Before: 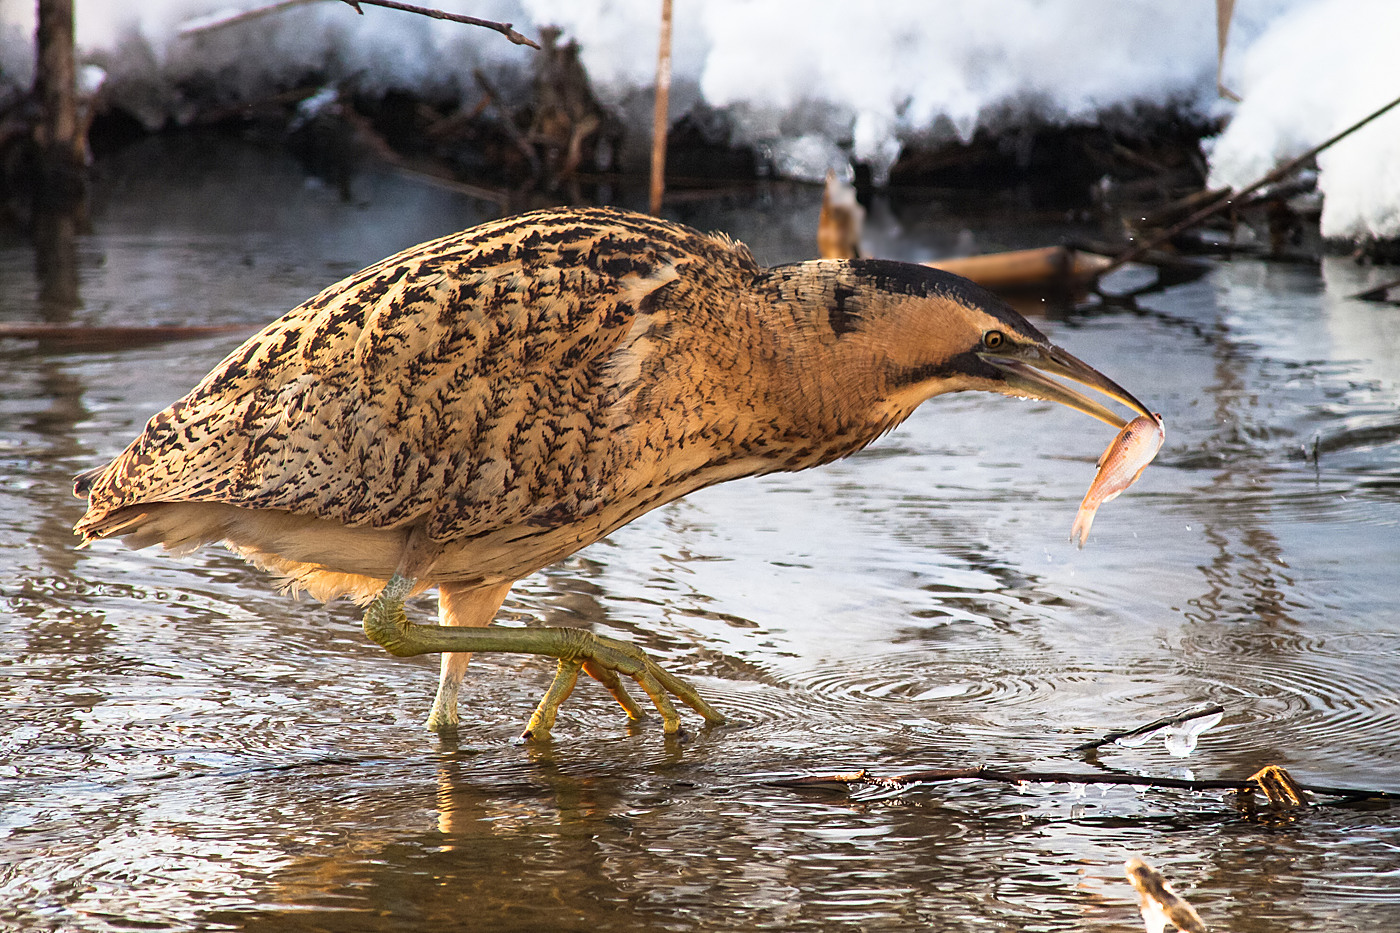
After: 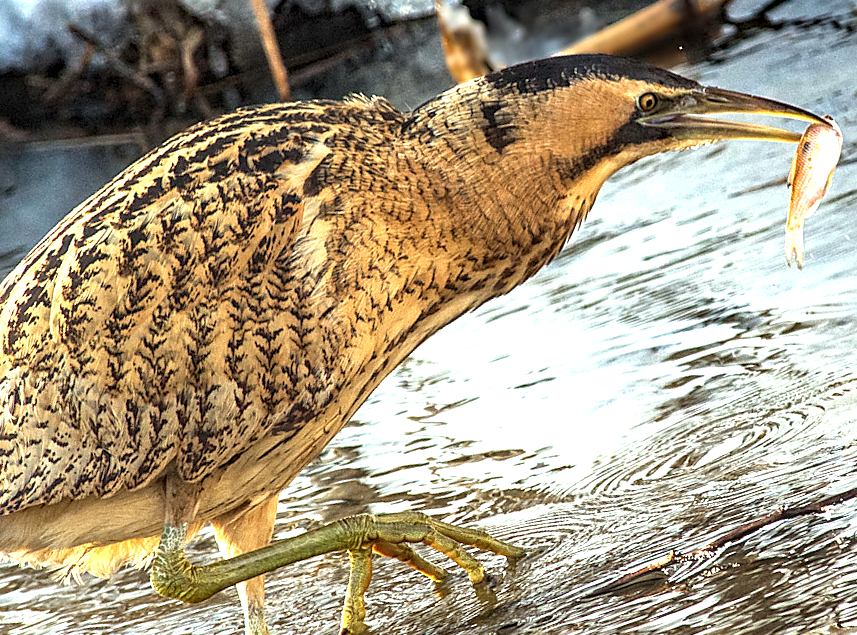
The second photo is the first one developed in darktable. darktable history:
crop and rotate: angle 19.94°, left 6.985%, right 4.052%, bottom 1.061%
local contrast: highlights 62%, detail 143%, midtone range 0.433
contrast brightness saturation: saturation -0.058
sharpen: radius 1.895, amount 0.414, threshold 1.259
color correction: highlights a* -8.24, highlights b* 3.65
exposure: black level correction 0, exposure 0.703 EV, compensate highlight preservation false
haze removal: compatibility mode true, adaptive false
